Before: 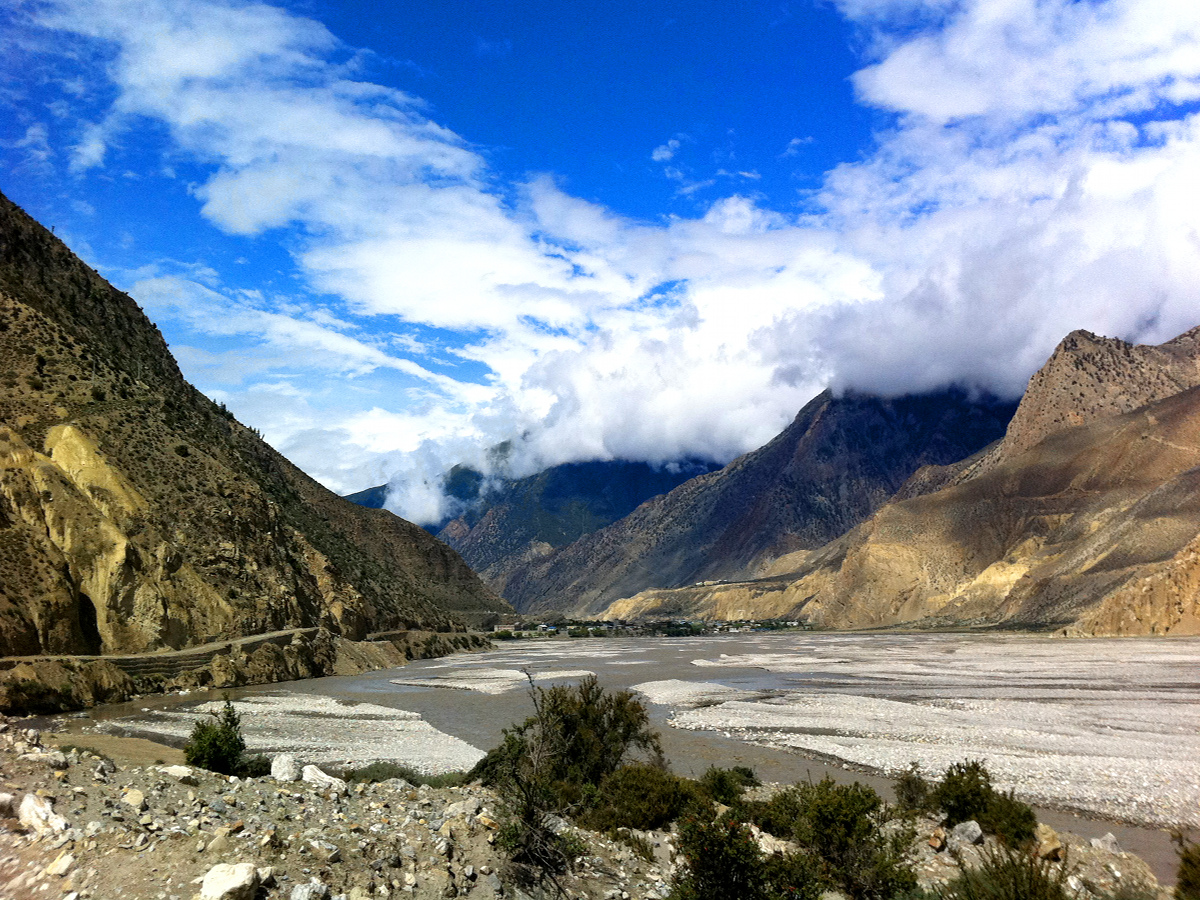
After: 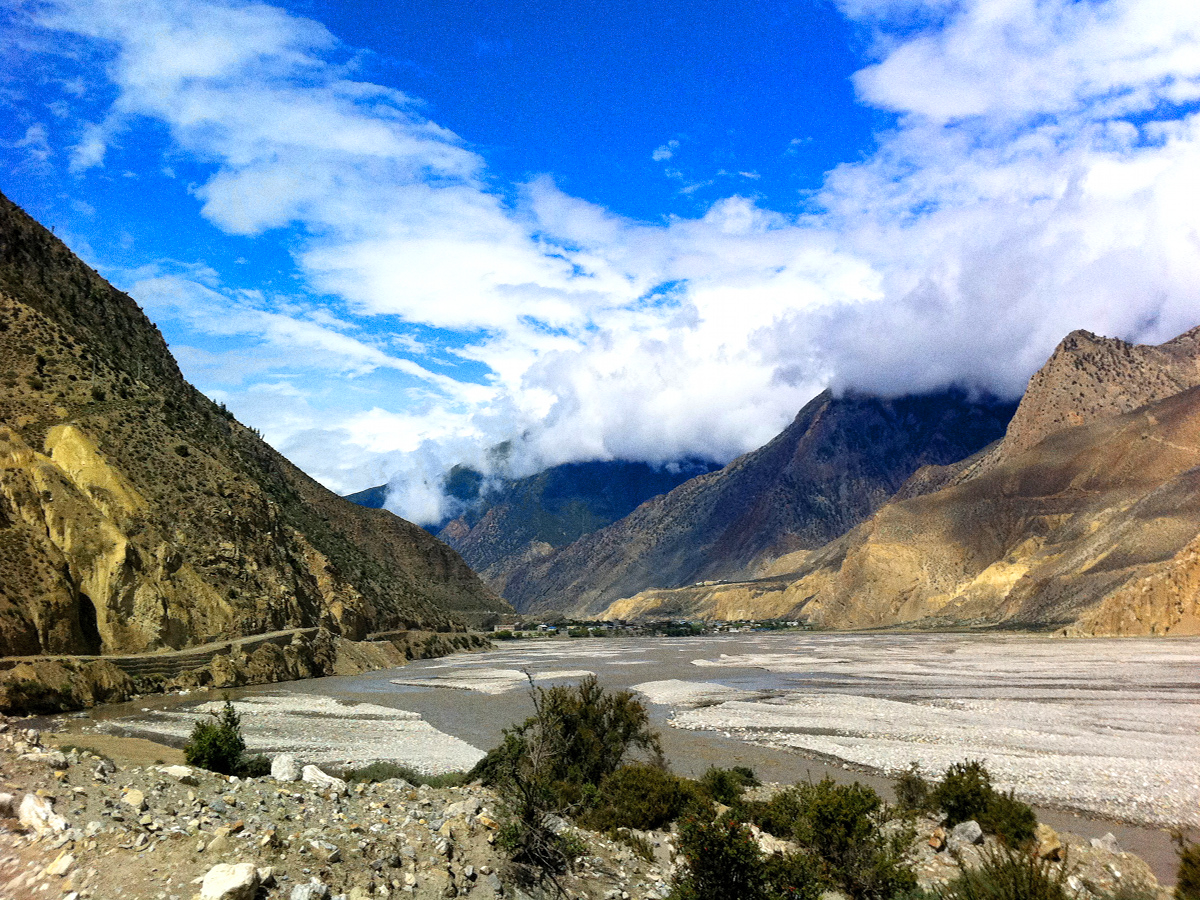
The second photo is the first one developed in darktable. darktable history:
grain: coarseness 0.09 ISO
contrast brightness saturation: contrast 0.03, brightness 0.06, saturation 0.13
